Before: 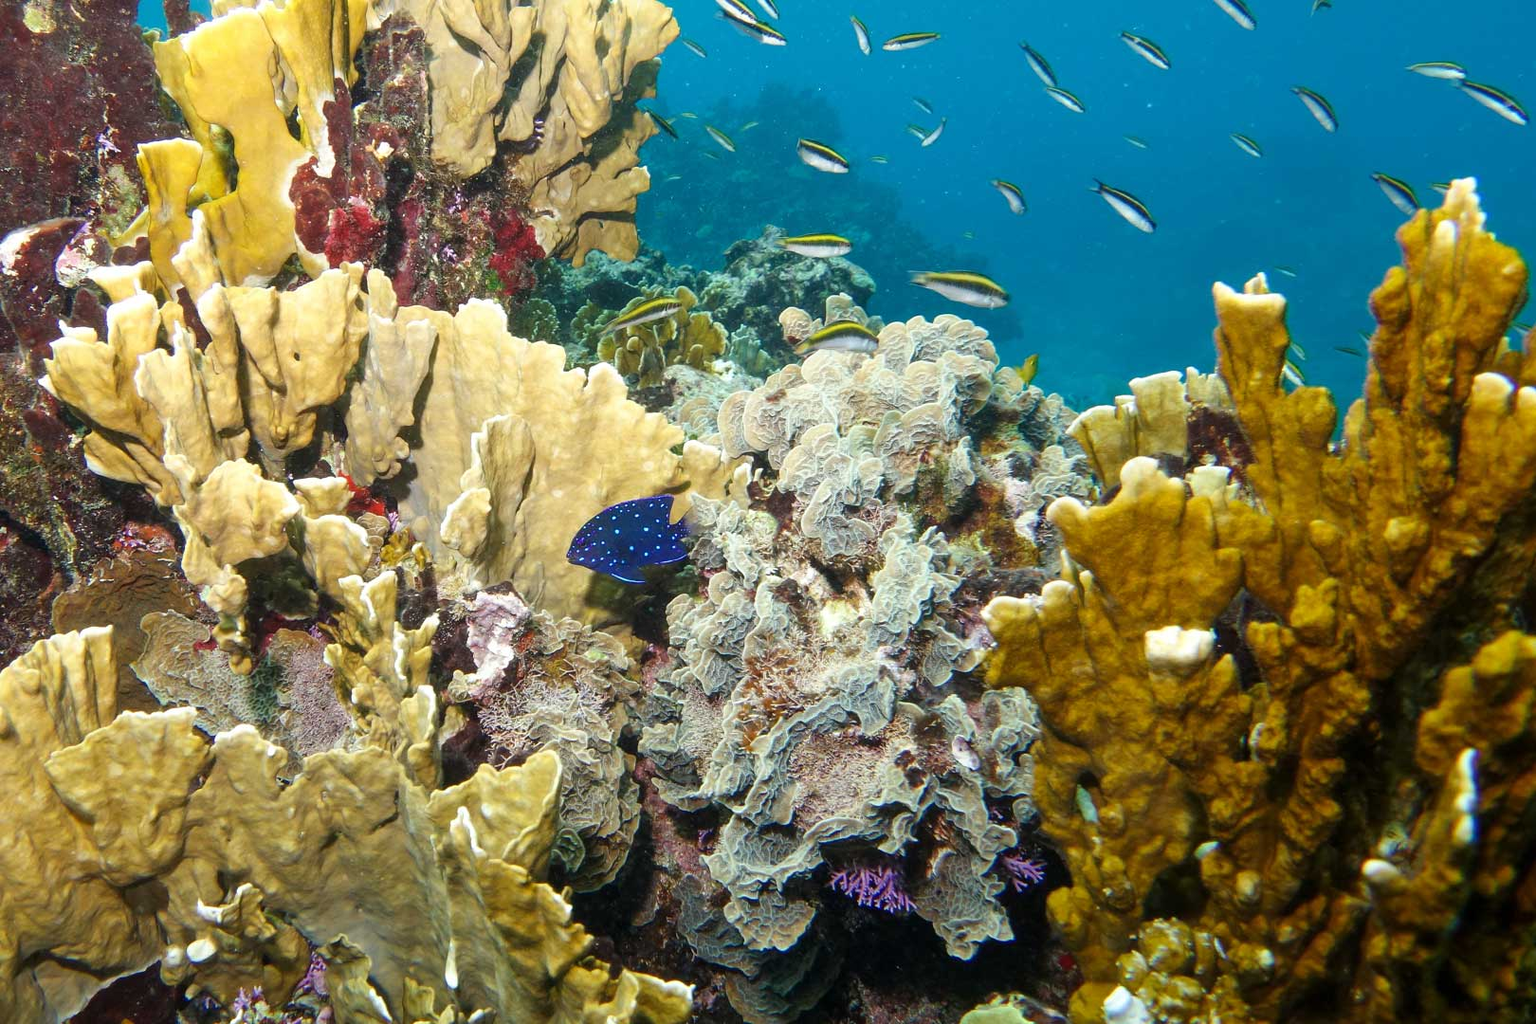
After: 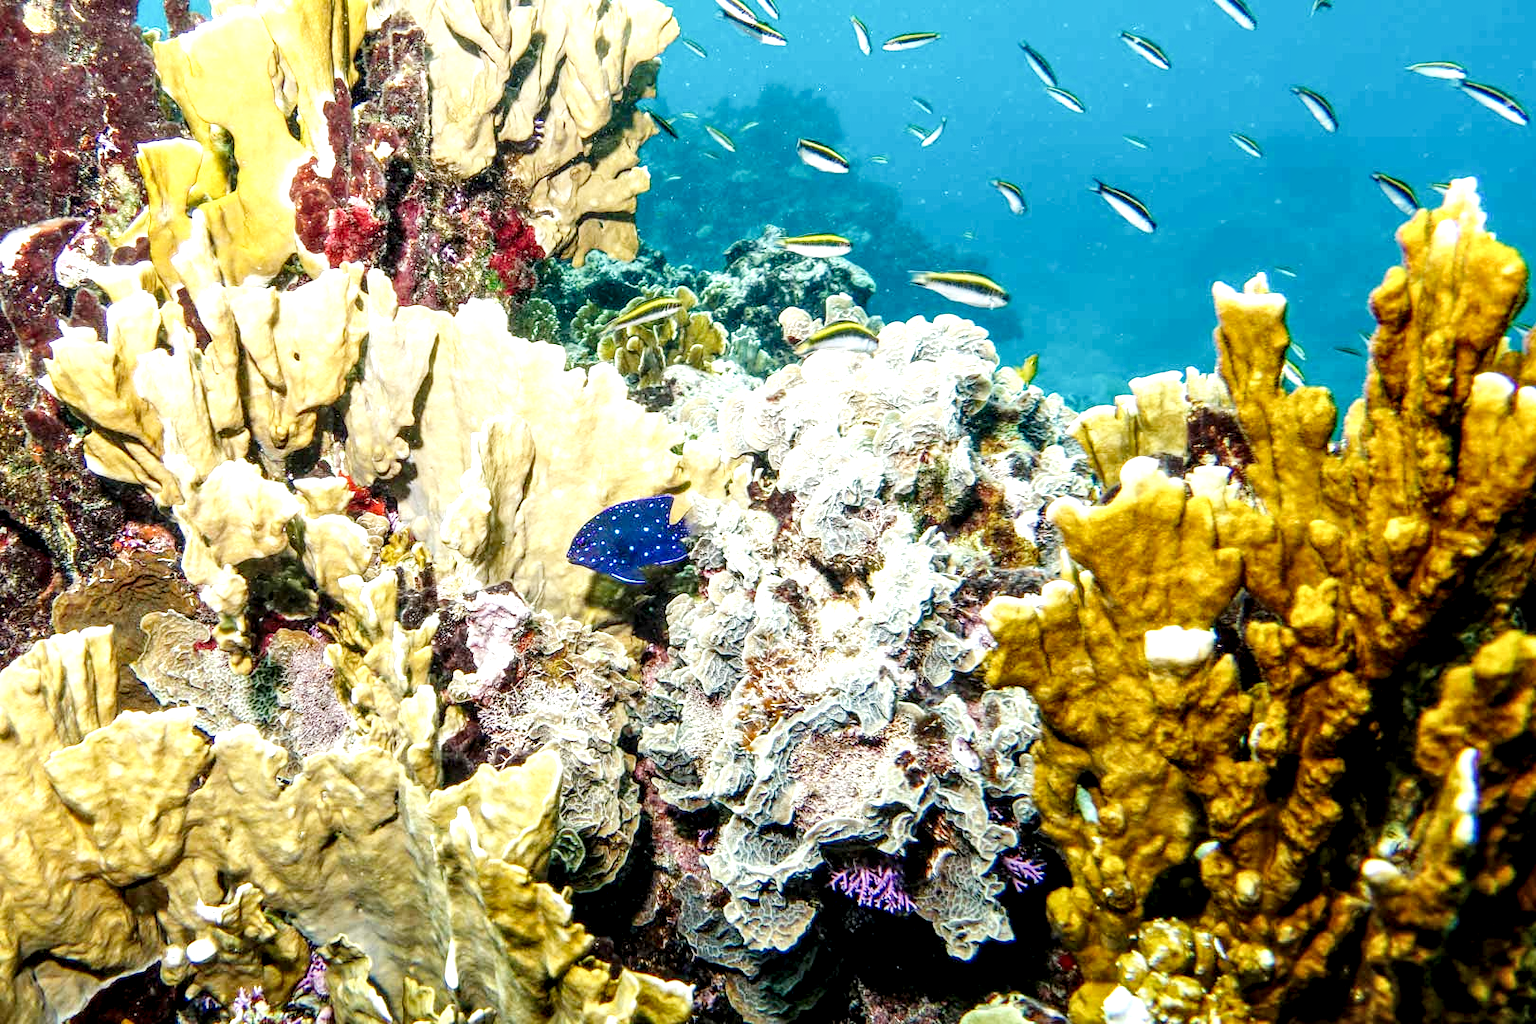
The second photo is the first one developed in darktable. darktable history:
local contrast: highlights 65%, shadows 54%, detail 169%, midtone range 0.514
base curve: curves: ch0 [(0, 0) (0.008, 0.007) (0.022, 0.029) (0.048, 0.089) (0.092, 0.197) (0.191, 0.399) (0.275, 0.534) (0.357, 0.65) (0.477, 0.78) (0.542, 0.833) (0.799, 0.973) (1, 1)], preserve colors none
